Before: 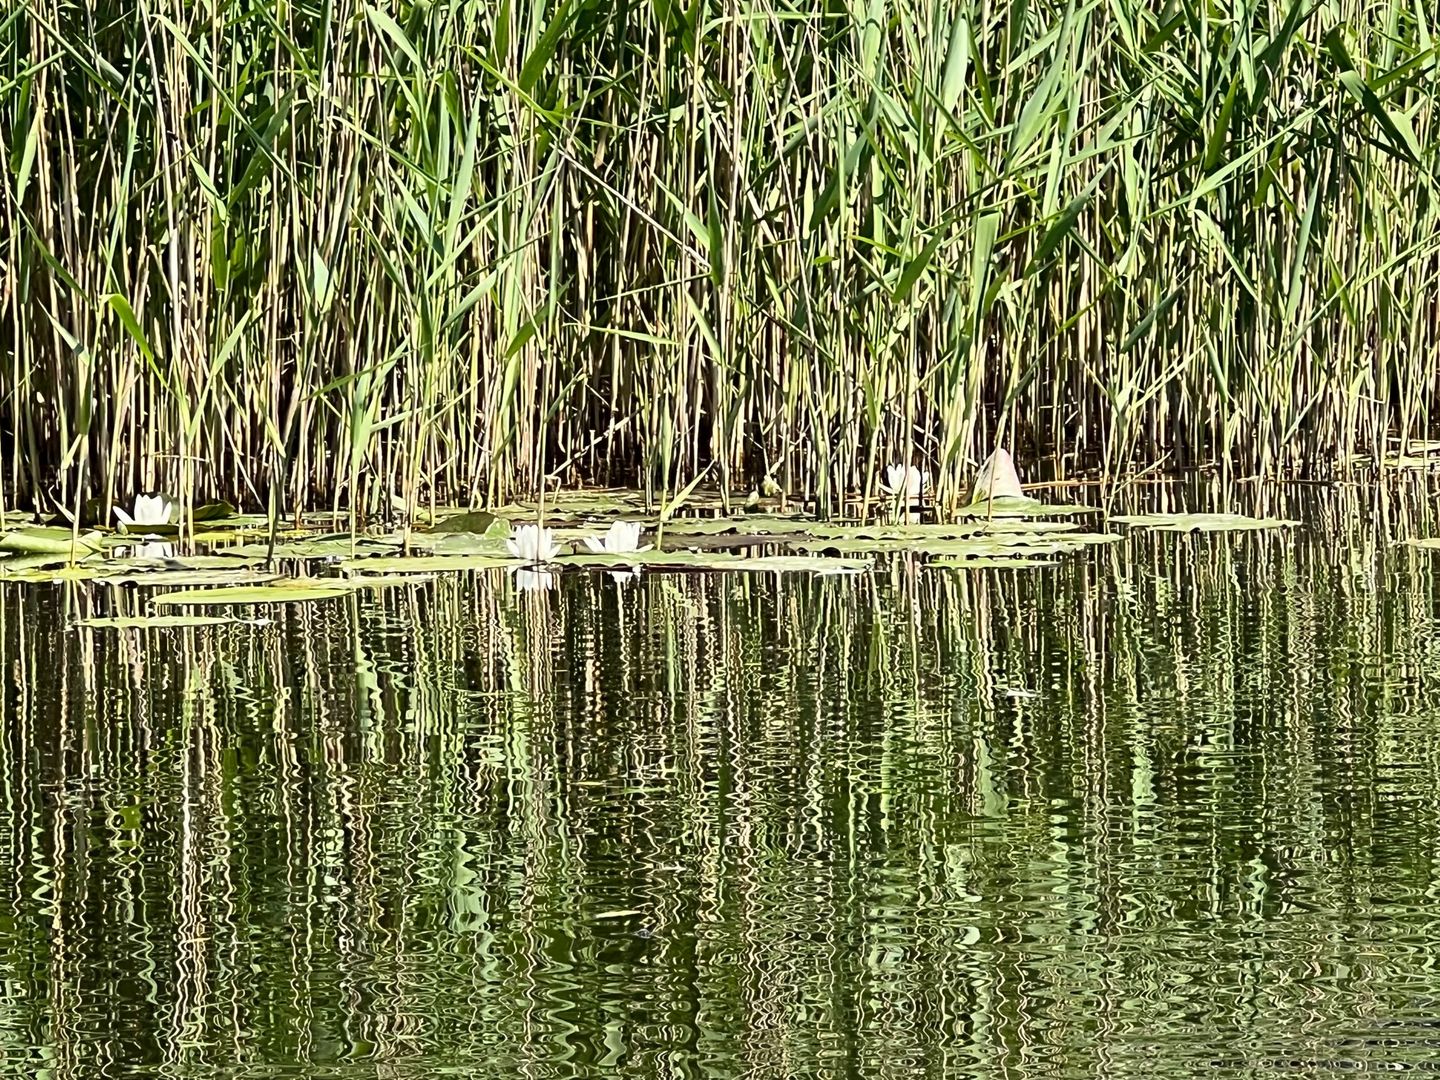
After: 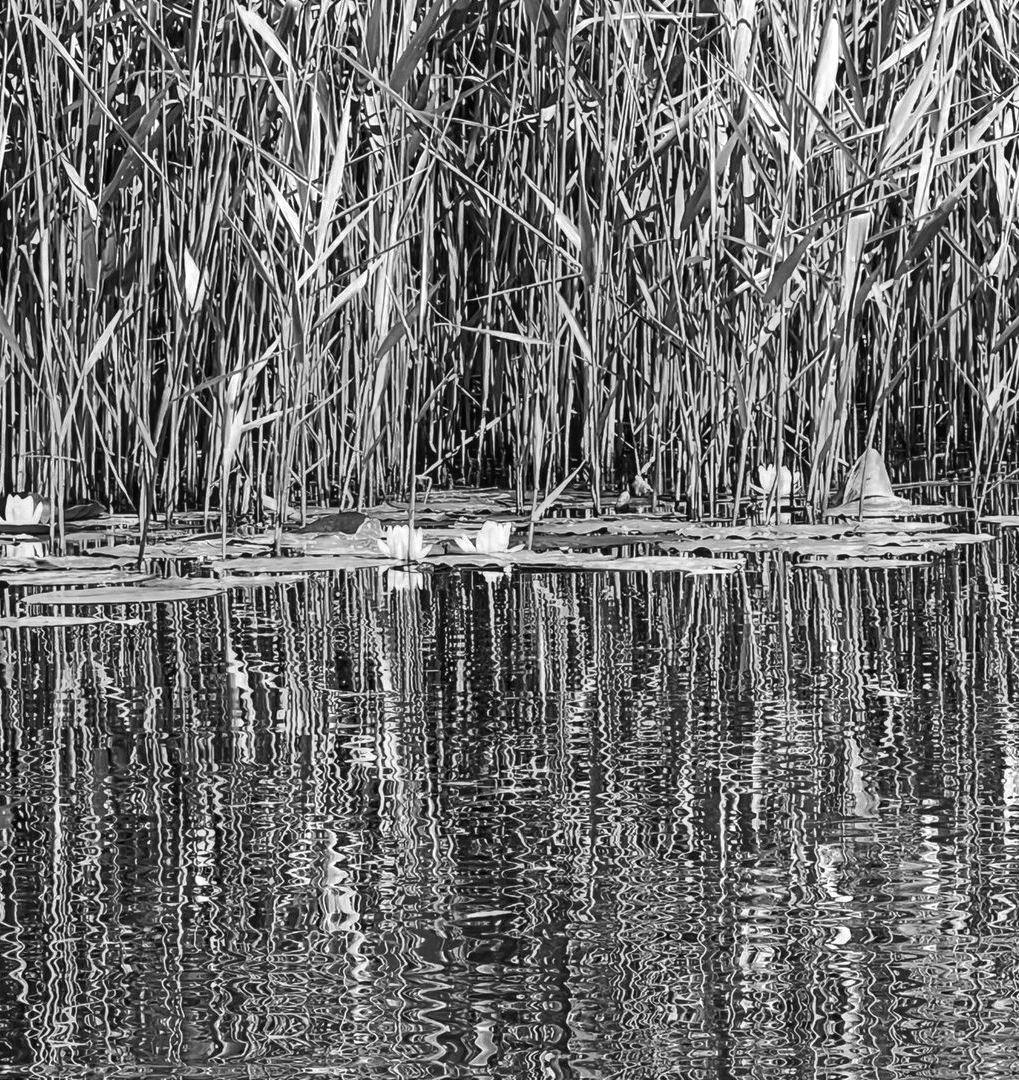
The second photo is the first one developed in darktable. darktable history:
crop and rotate: left 8.989%, right 20.235%
color correction: highlights b* -0.038, saturation 1.15
color zones: curves: ch0 [(0.002, 0.429) (0.121, 0.212) (0.198, 0.113) (0.276, 0.344) (0.331, 0.541) (0.41, 0.56) (0.482, 0.289) (0.619, 0.227) (0.721, 0.18) (0.821, 0.435) (0.928, 0.555) (1, 0.587)]; ch1 [(0, 0) (0.143, 0) (0.286, 0) (0.429, 0) (0.571, 0) (0.714, 0) (0.857, 0)]
local contrast: on, module defaults
